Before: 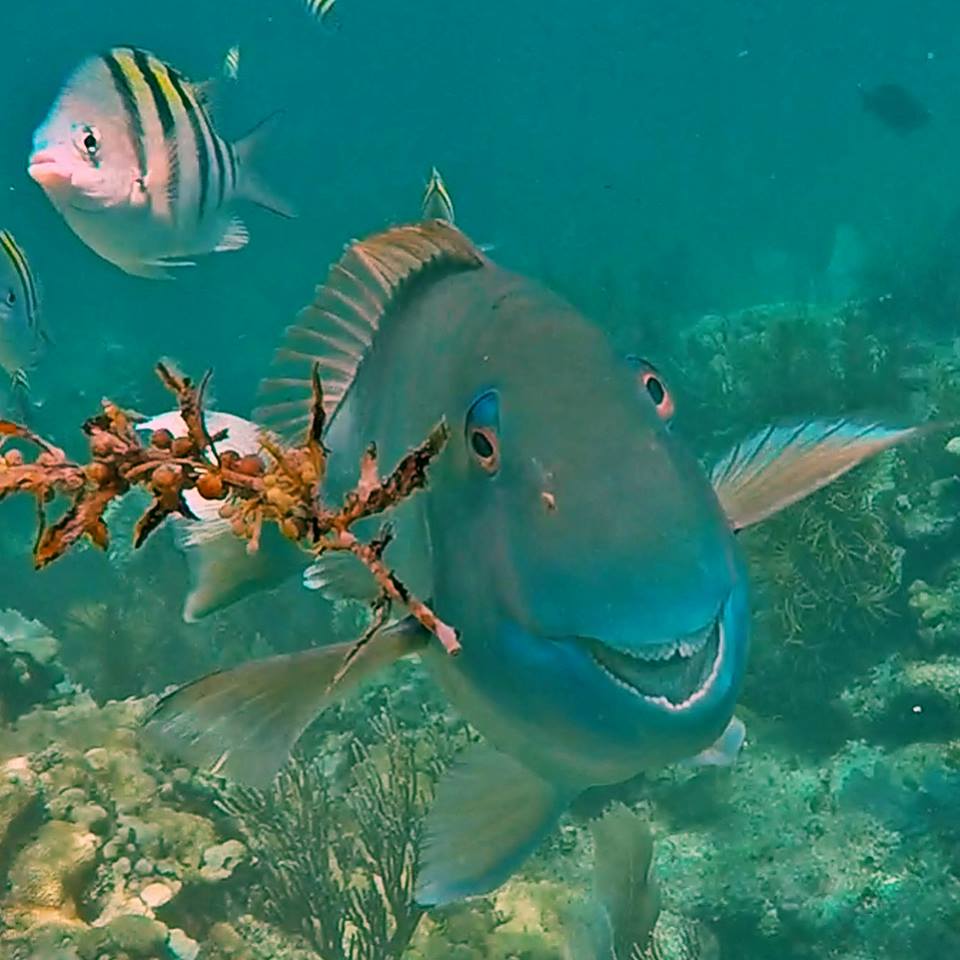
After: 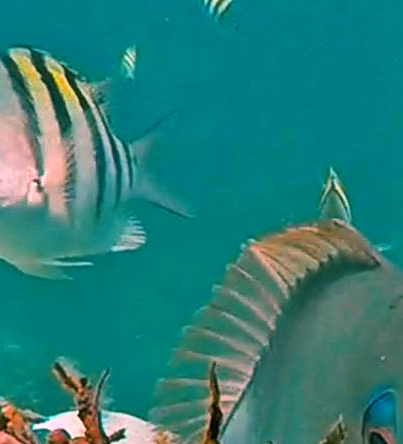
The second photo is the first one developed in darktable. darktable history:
exposure: exposure 0.2 EV, compensate highlight preservation false
crop and rotate: left 10.817%, top 0.062%, right 47.194%, bottom 53.626%
color zones: curves: ch1 [(0.309, 0.524) (0.41, 0.329) (0.508, 0.509)]; ch2 [(0.25, 0.457) (0.75, 0.5)]
